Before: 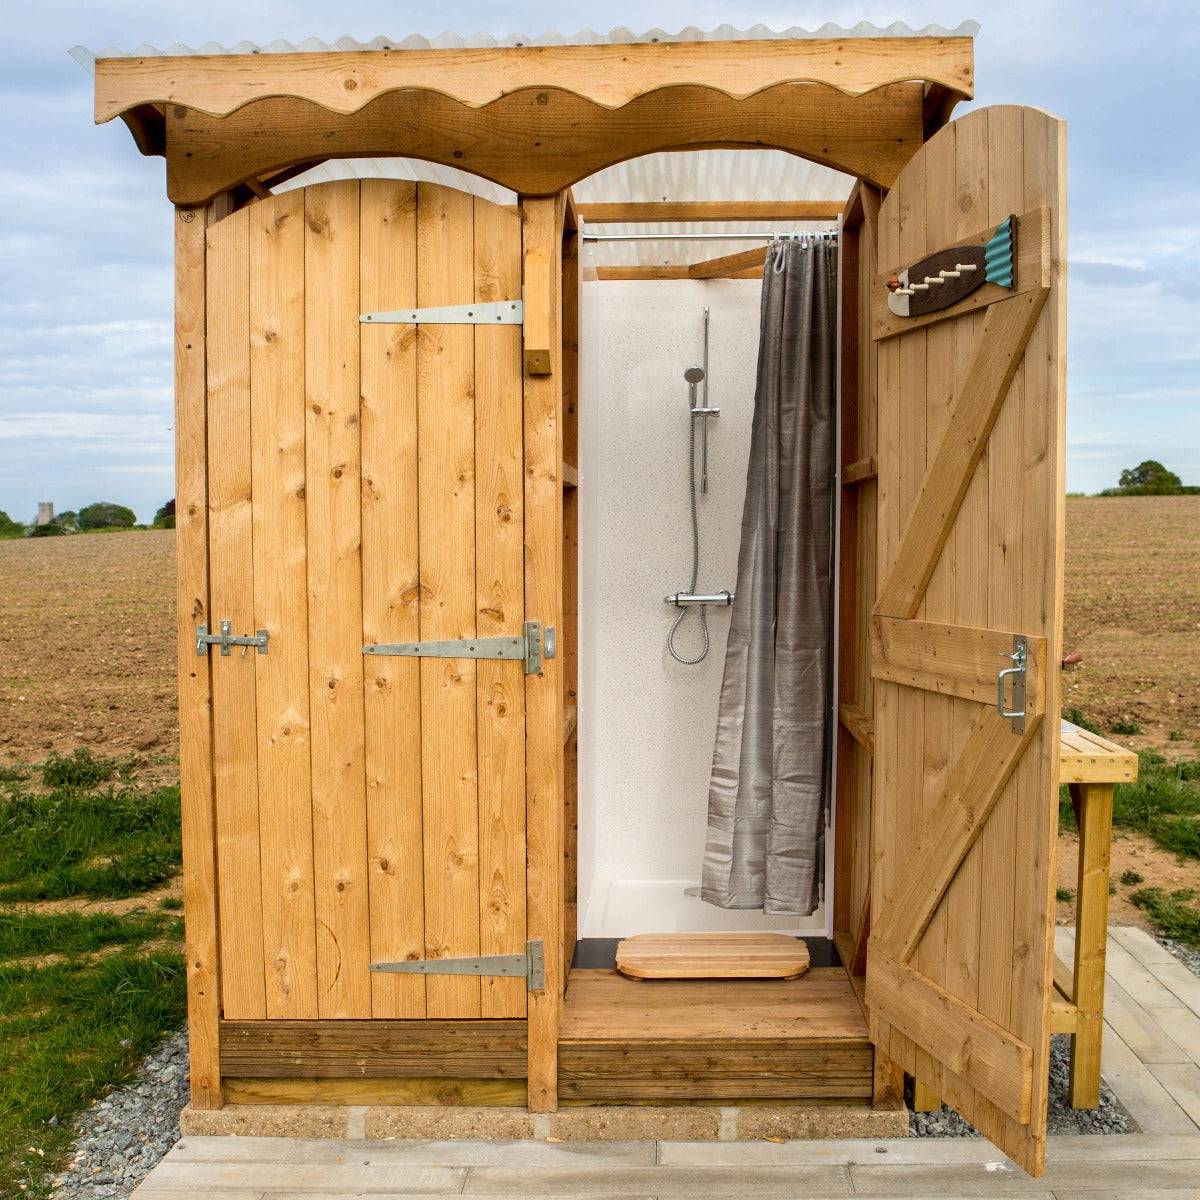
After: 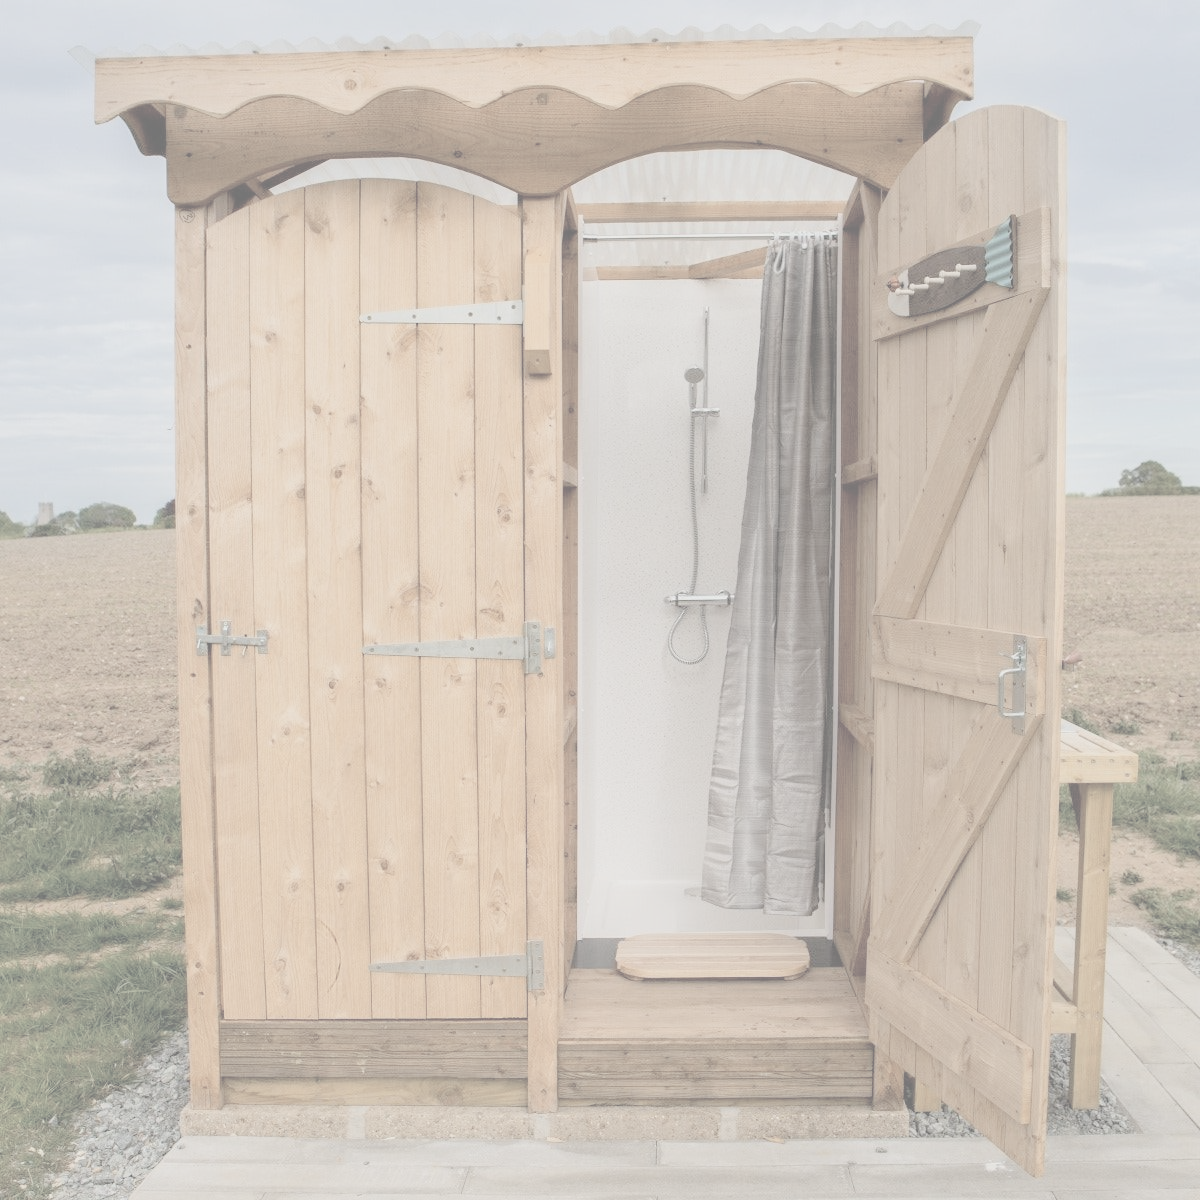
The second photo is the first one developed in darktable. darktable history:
contrast brightness saturation: contrast -0.329, brightness 0.765, saturation -0.768
